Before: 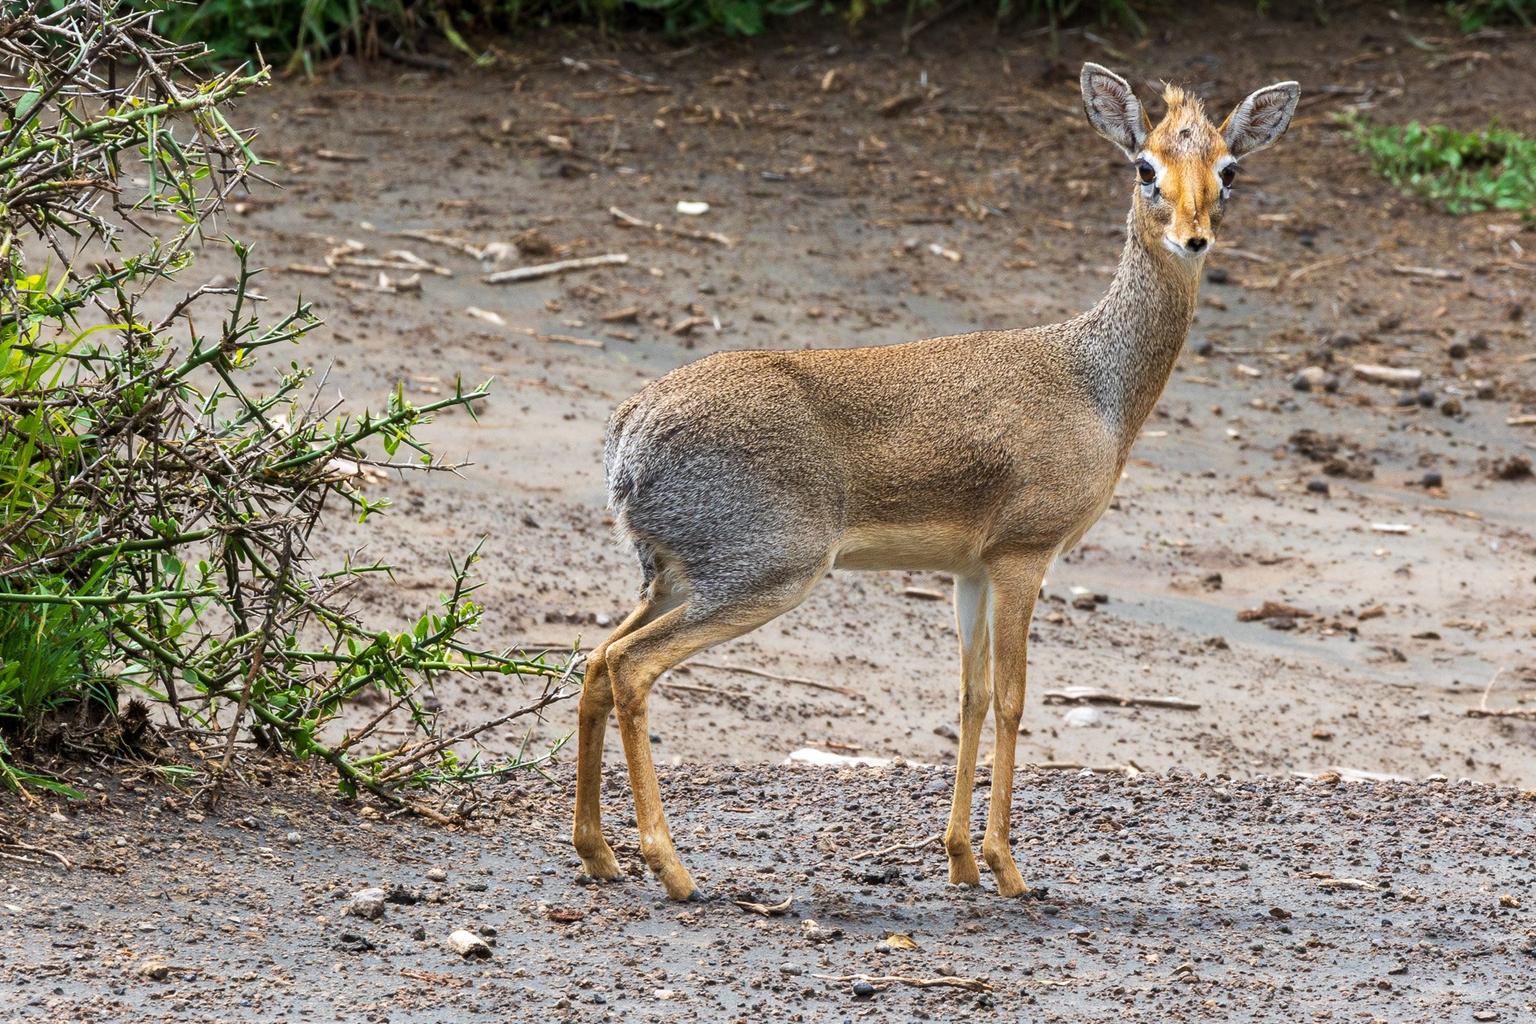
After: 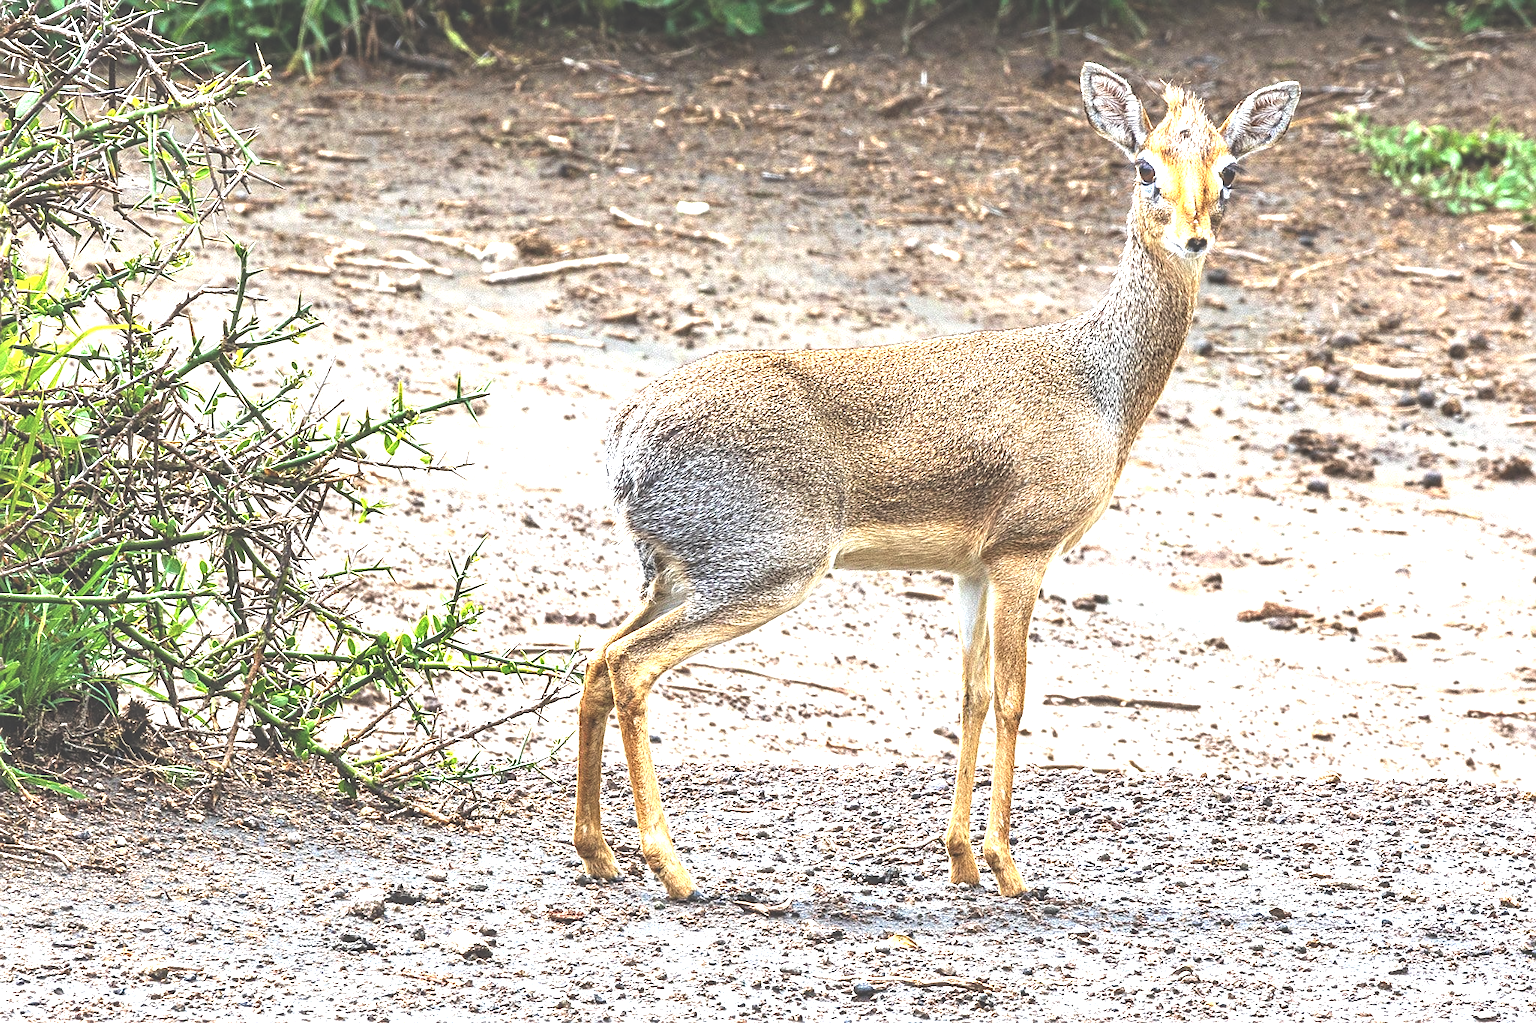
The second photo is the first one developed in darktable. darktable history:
local contrast: detail 130%
exposure: black level correction -0.023, exposure 1.397 EV, compensate highlight preservation false
sharpen: on, module defaults
shadows and highlights: shadows 20.55, highlights -20.99, soften with gaussian
